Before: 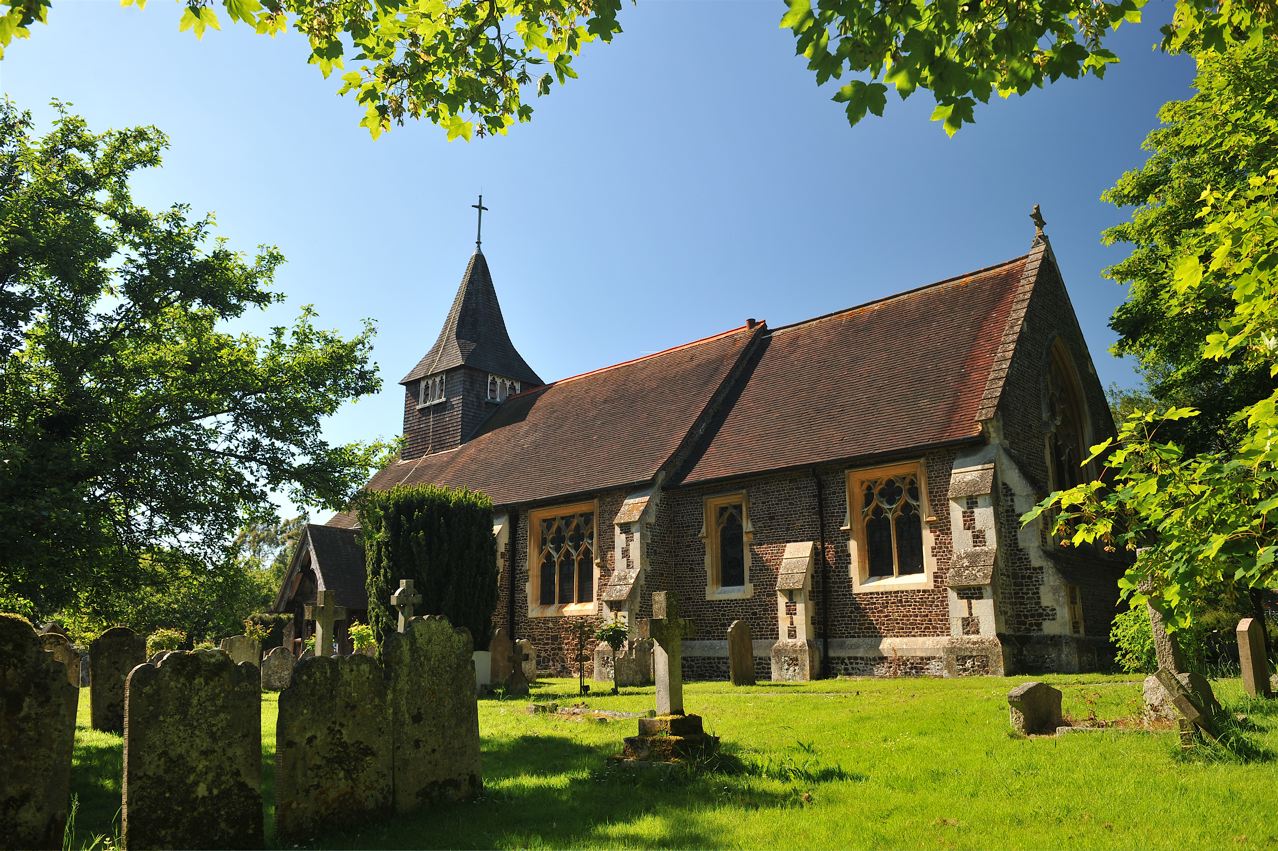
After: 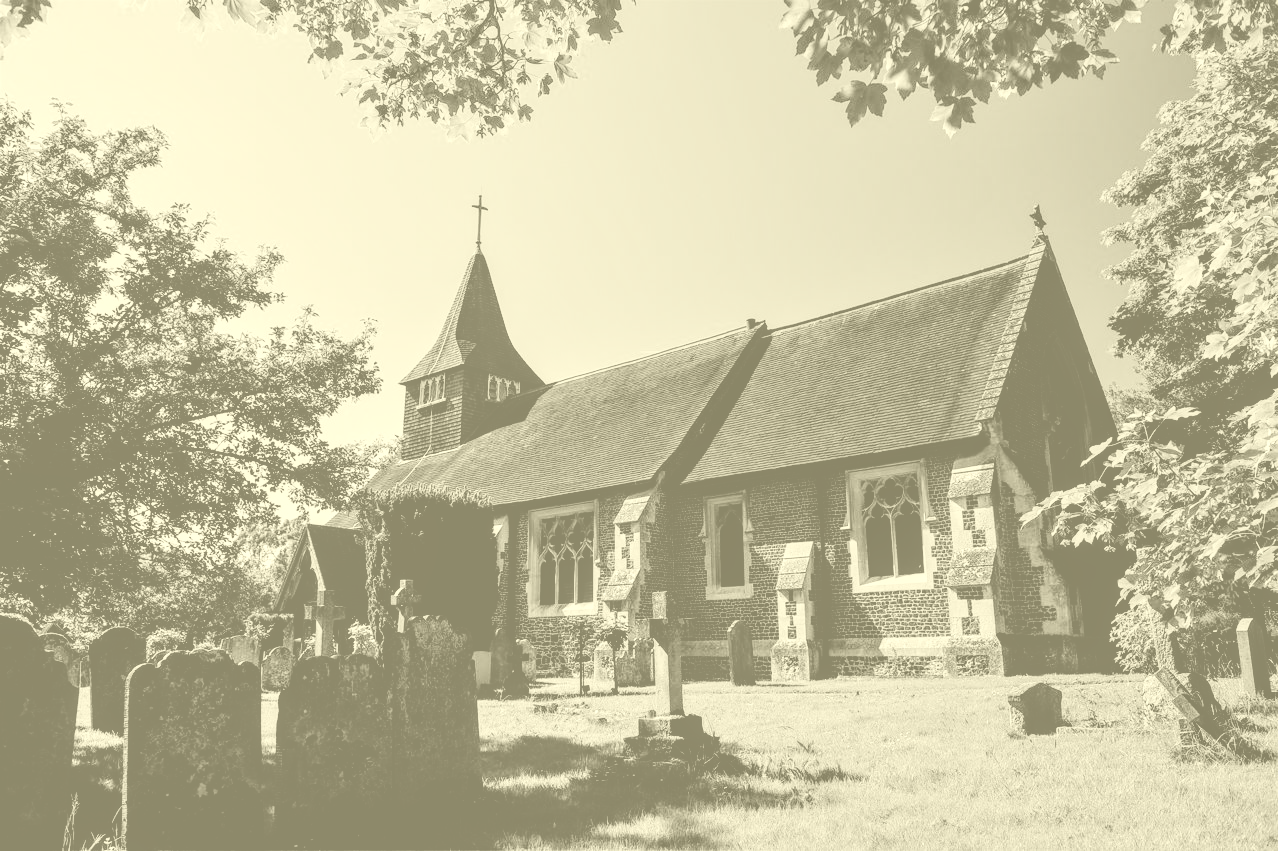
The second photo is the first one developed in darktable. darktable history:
local contrast: detail 130%
filmic rgb: black relative exposure -5 EV, hardness 2.88, contrast 1.4
colorize: hue 43.2°, saturation 40%, version 1
